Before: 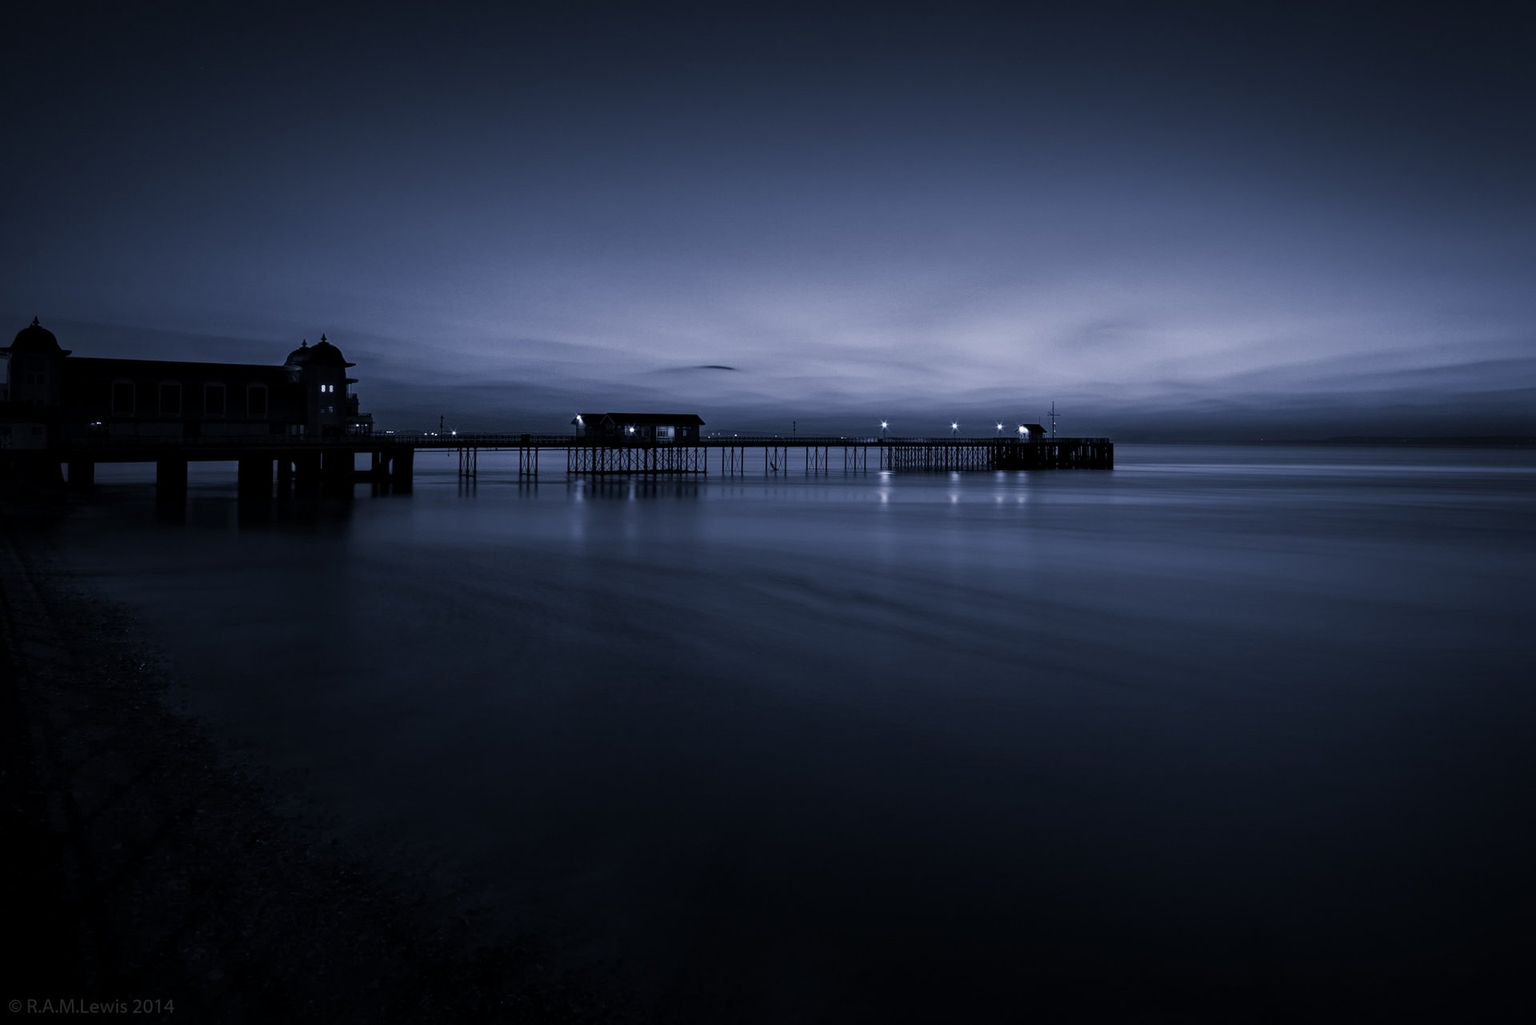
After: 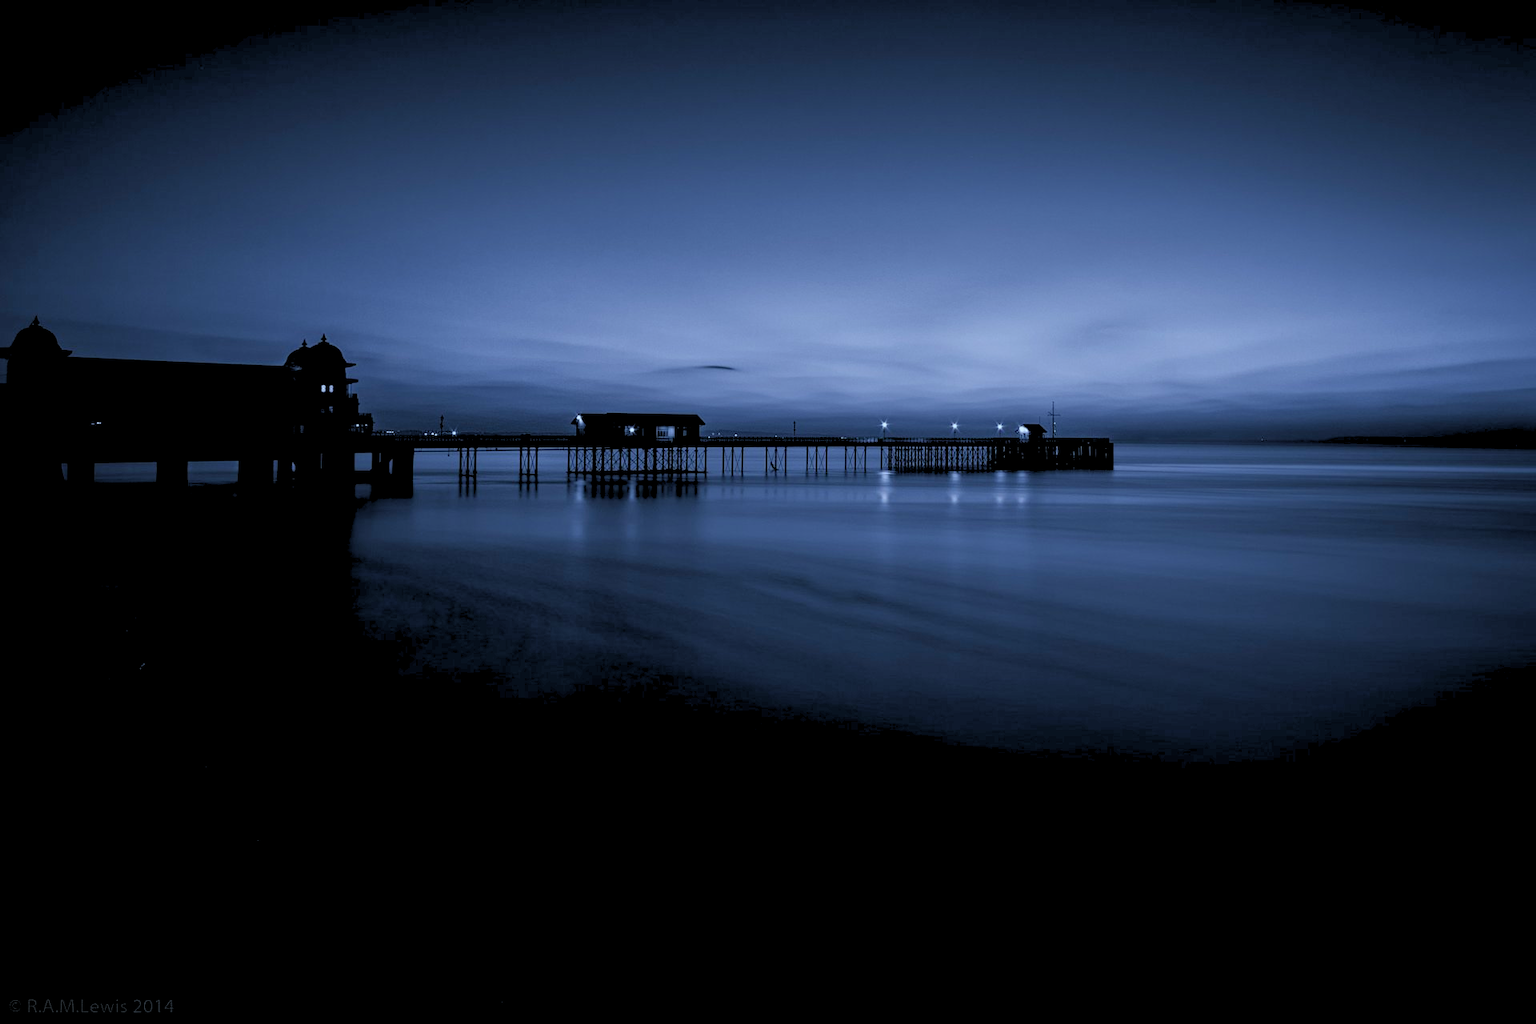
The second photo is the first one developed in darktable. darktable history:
rgb levels: preserve colors sum RGB, levels [[0.038, 0.433, 0.934], [0, 0.5, 1], [0, 0.5, 1]]
color calibration: illuminant F (fluorescent), F source F9 (Cool White Deluxe 4150 K) – high CRI, x 0.374, y 0.373, temperature 4158.34 K
